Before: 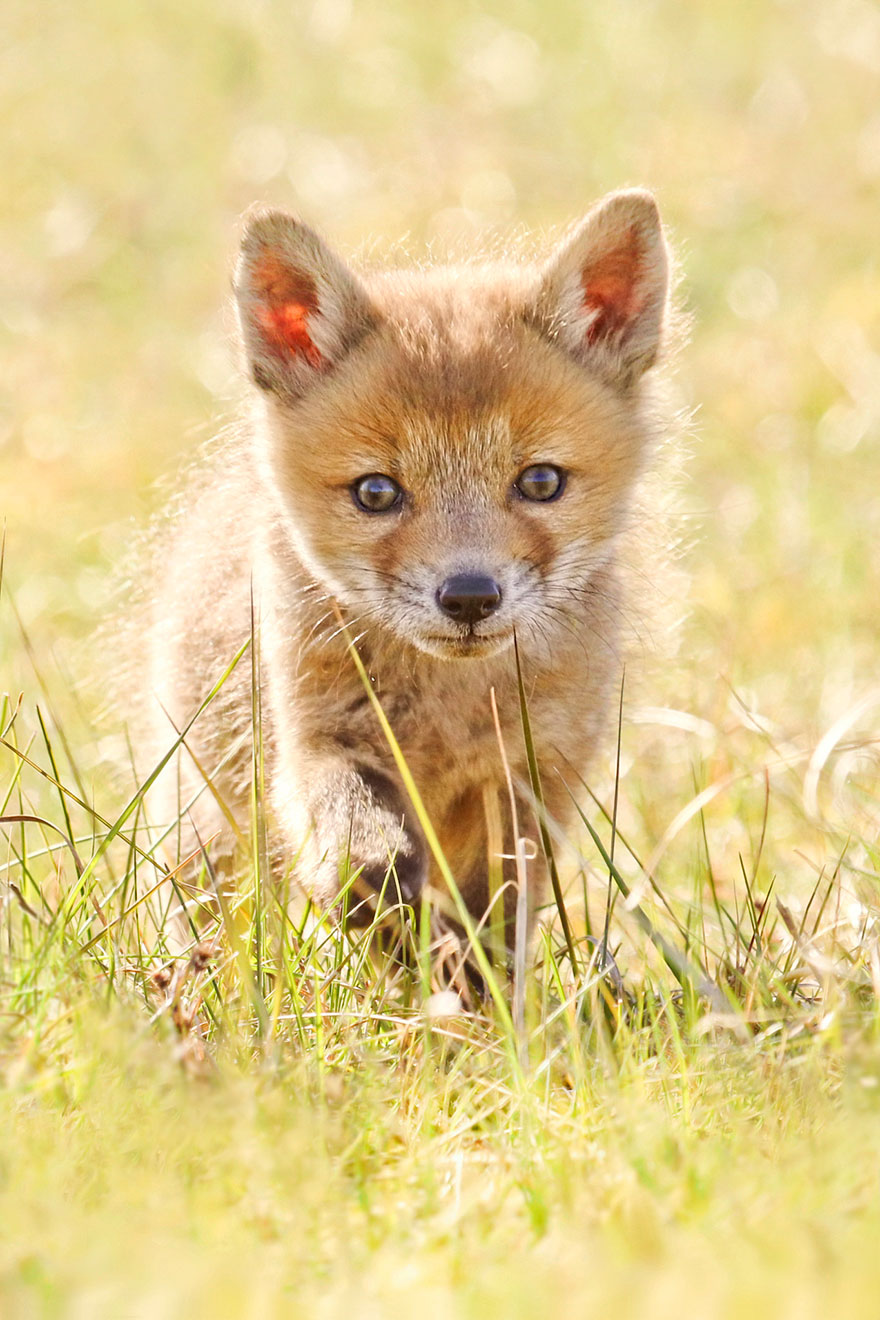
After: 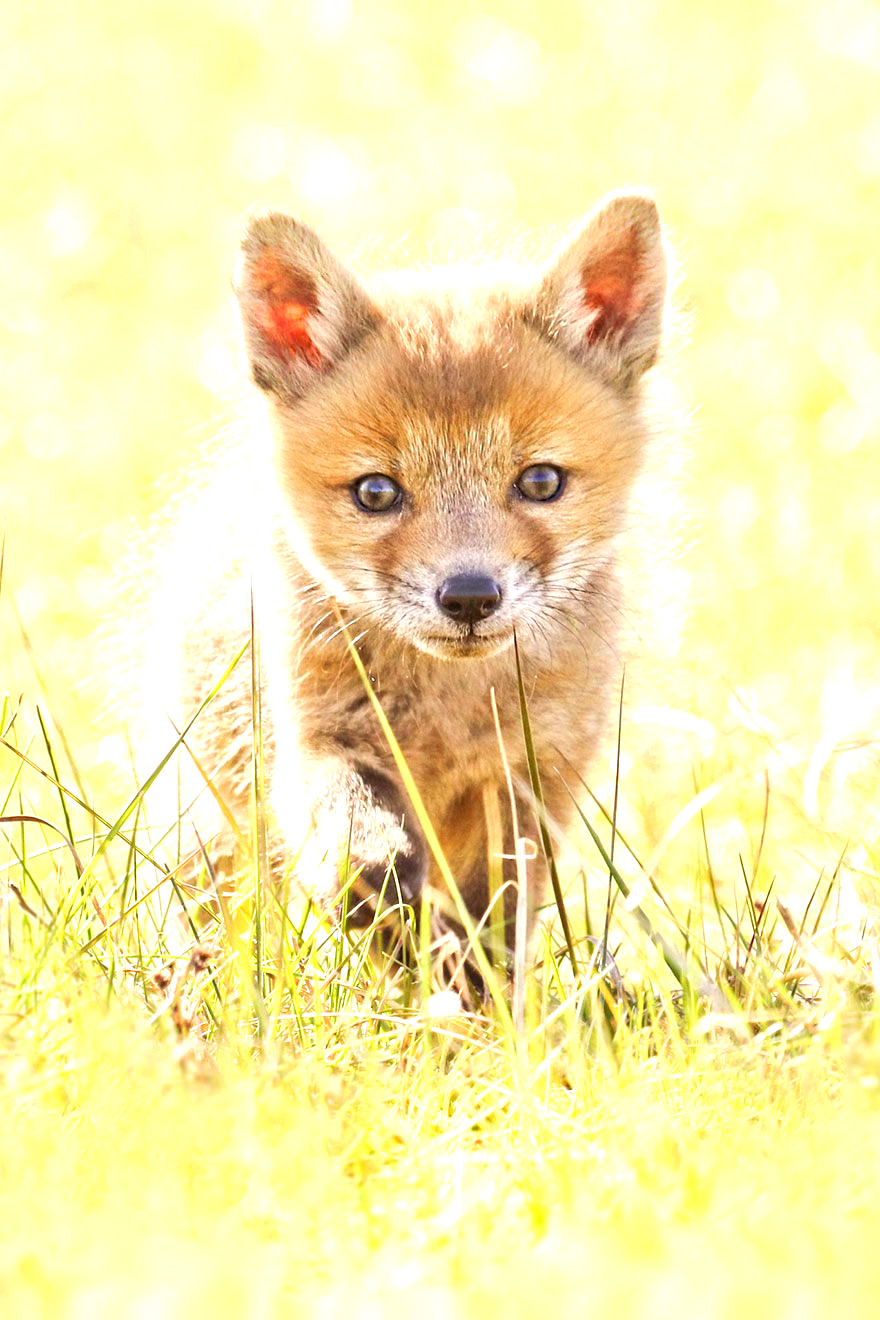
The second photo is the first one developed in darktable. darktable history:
tone equalizer: -8 EV -0.723 EV, -7 EV -0.728 EV, -6 EV -0.563 EV, -5 EV -0.369 EV, -3 EV 0.397 EV, -2 EV 0.6 EV, -1 EV 0.675 EV, +0 EV 0.767 EV
